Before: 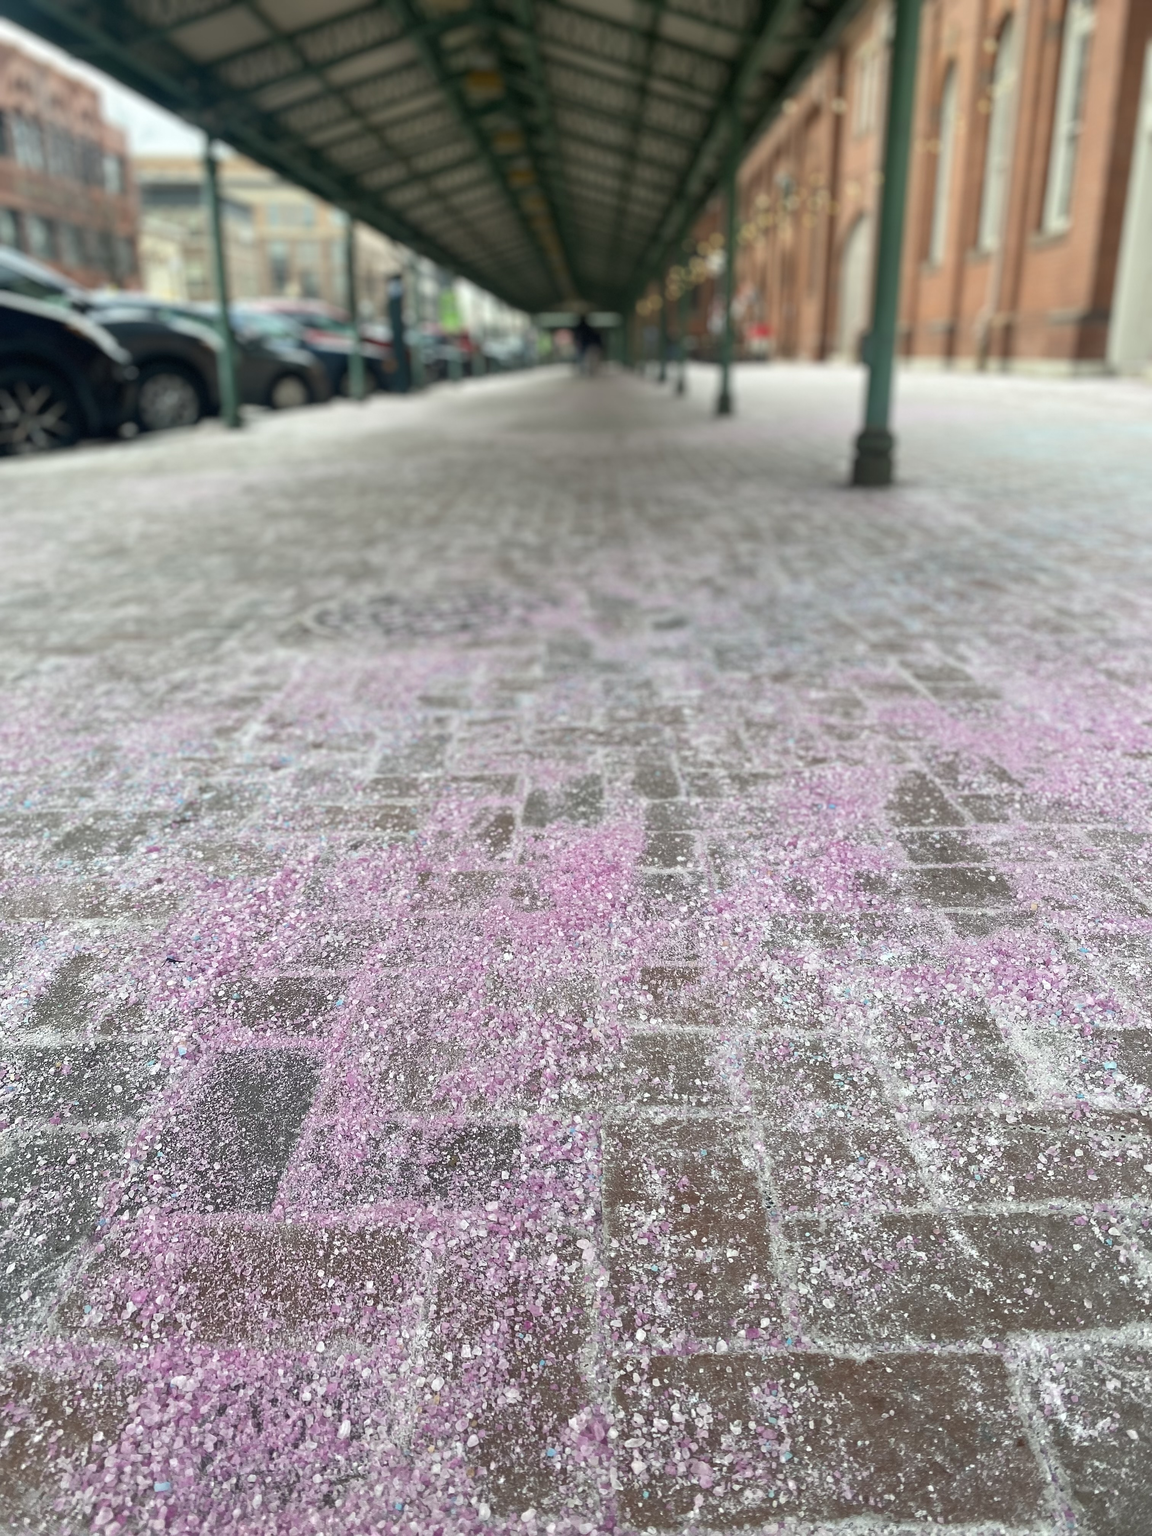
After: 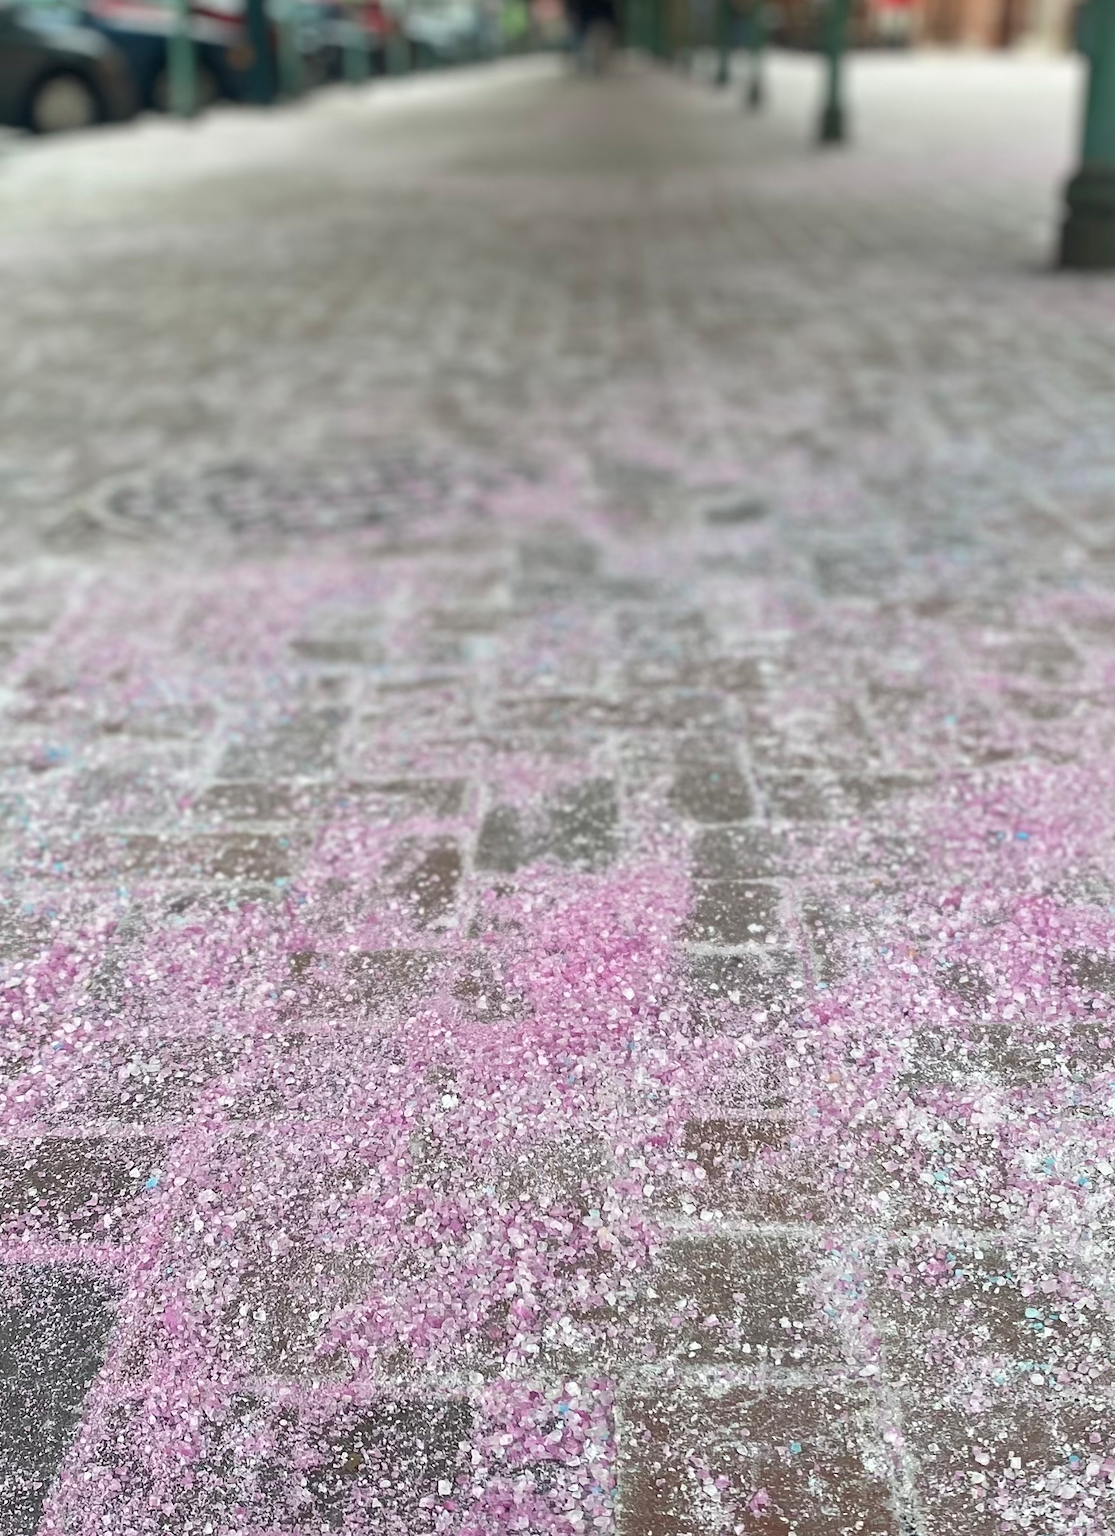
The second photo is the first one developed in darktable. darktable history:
crop and rotate: left 22.039%, top 21.732%, right 23.146%, bottom 21.677%
